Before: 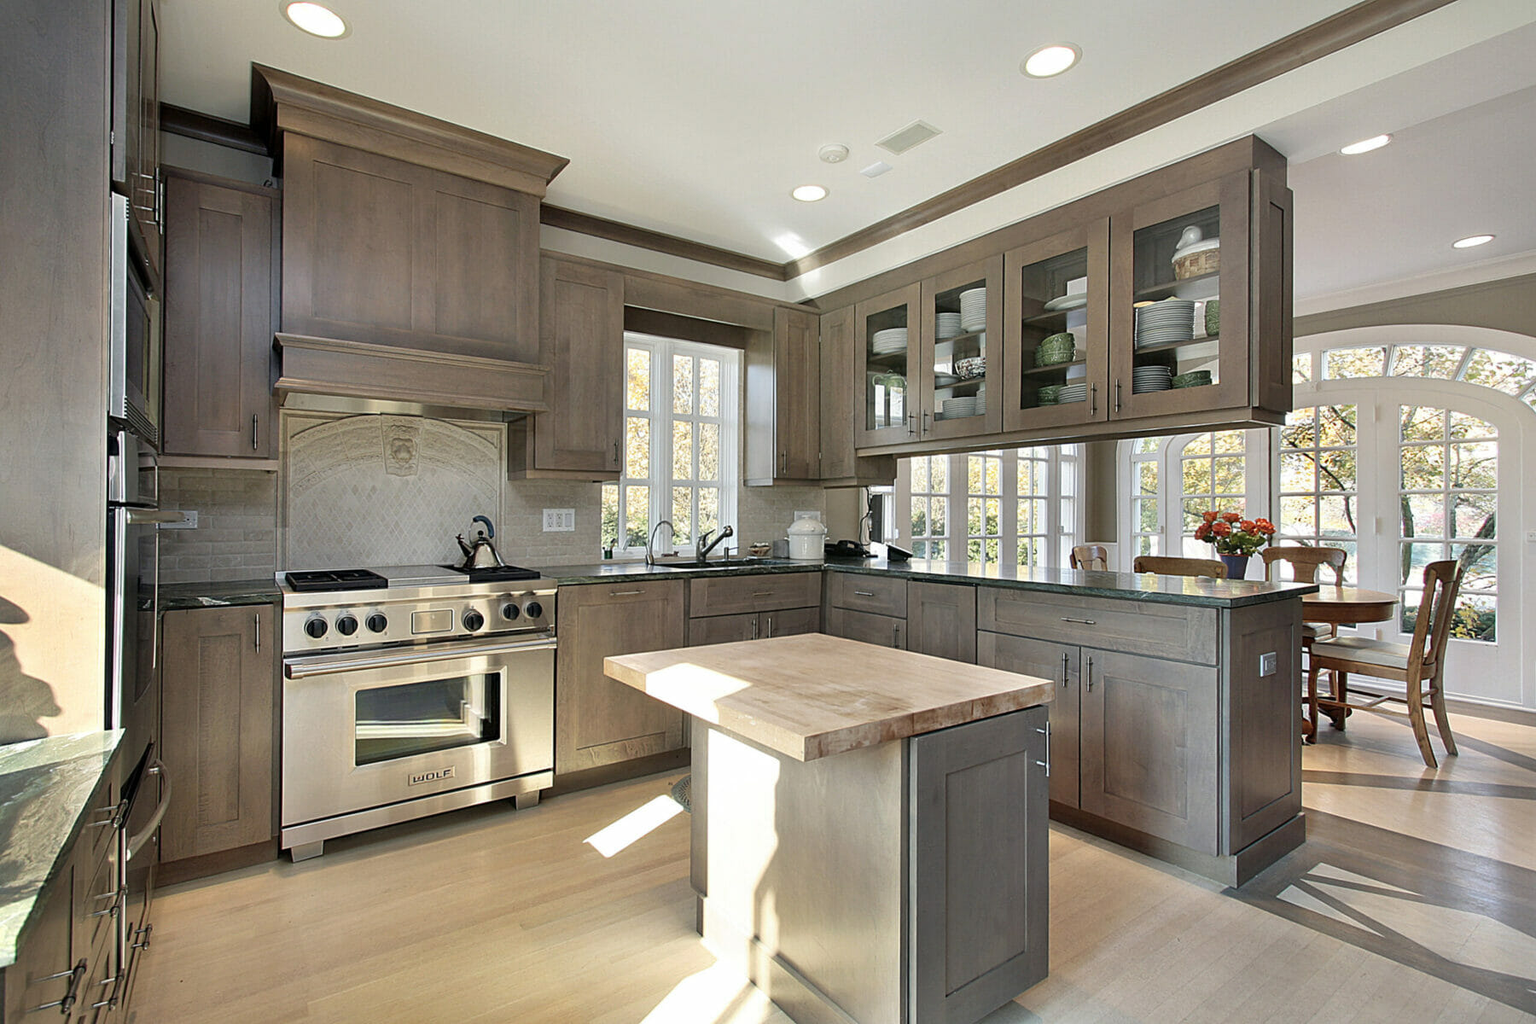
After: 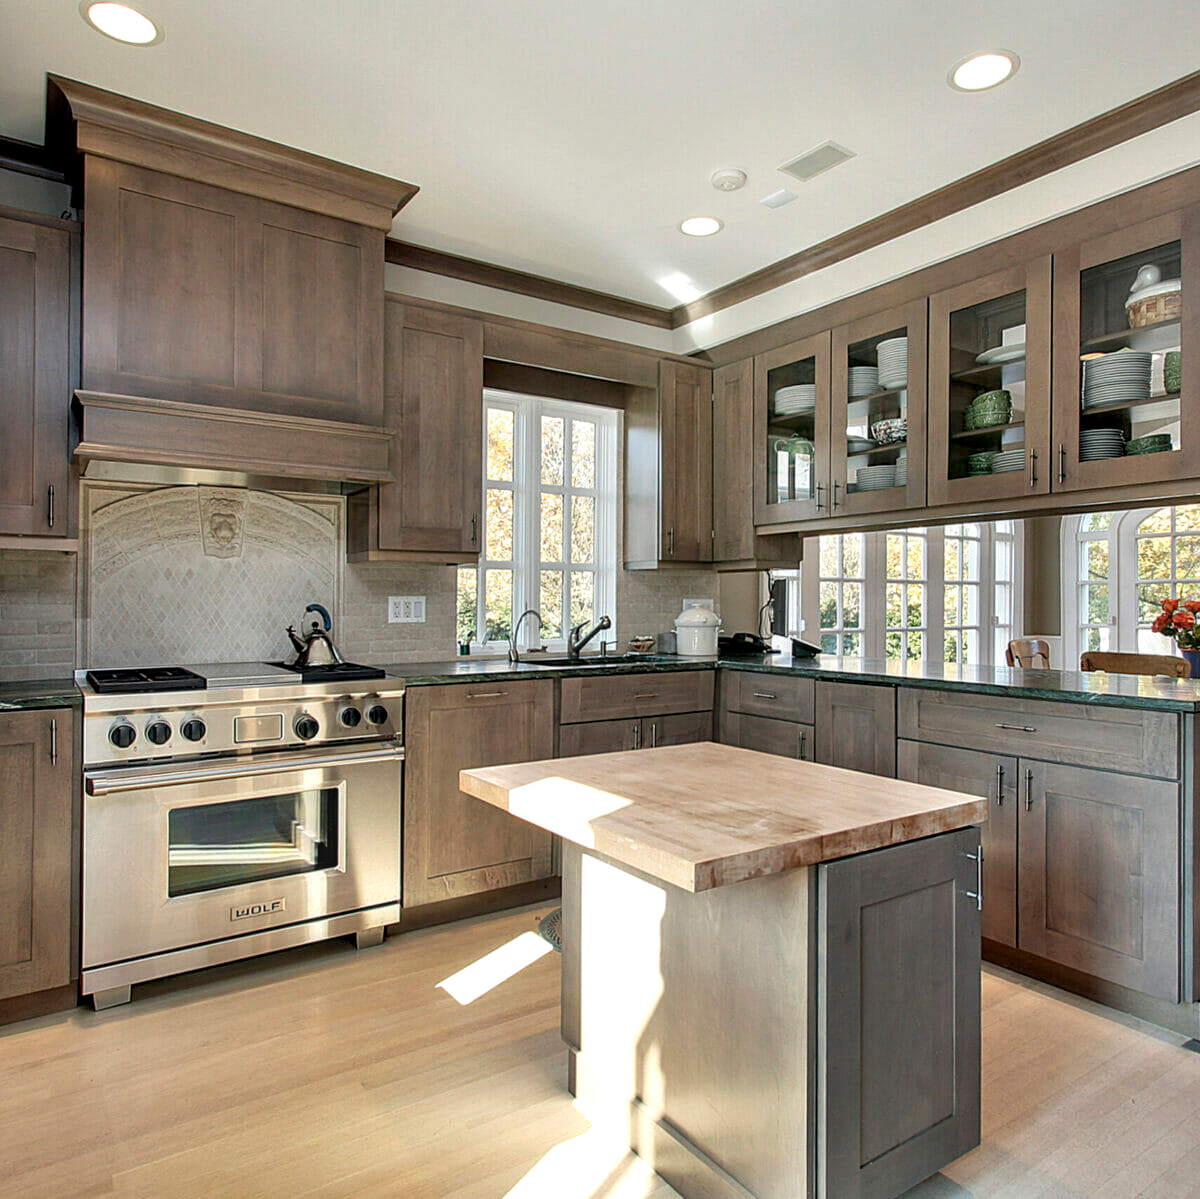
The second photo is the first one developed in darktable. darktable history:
crop and rotate: left 13.786%, right 19.523%
local contrast: detail 130%
